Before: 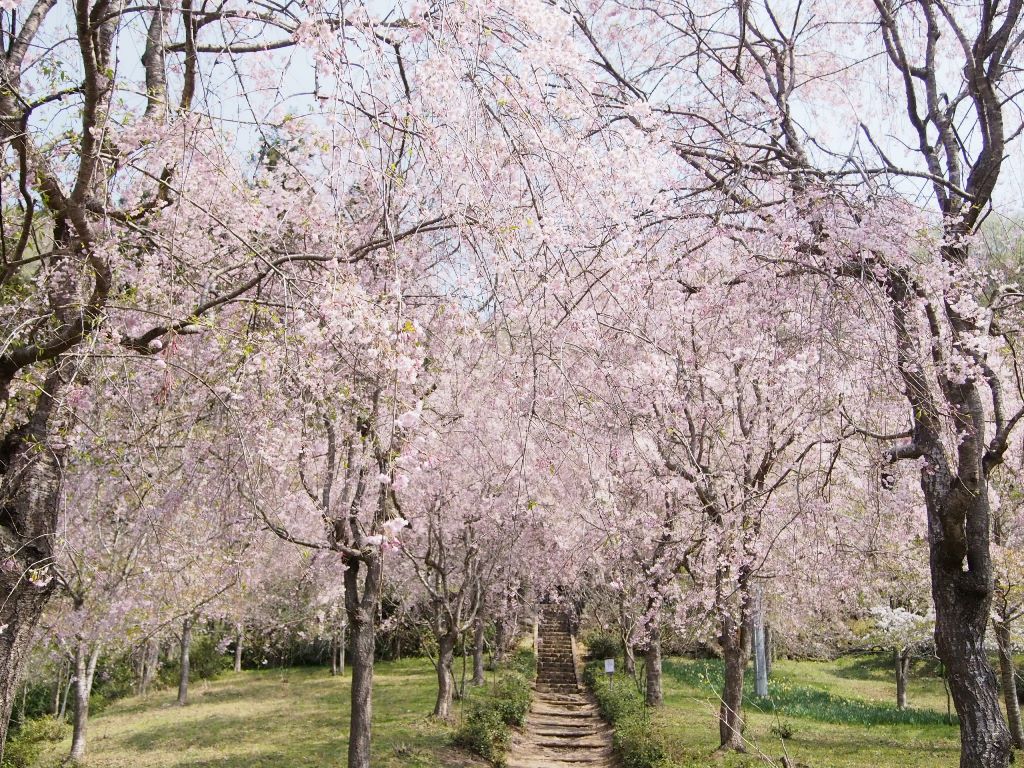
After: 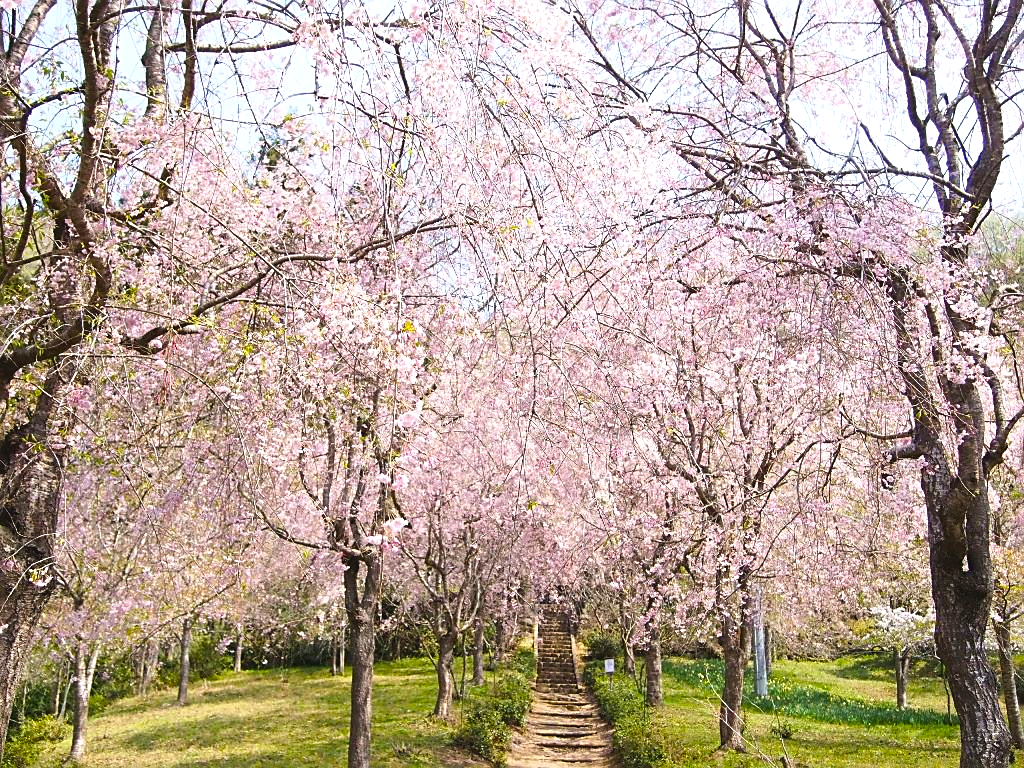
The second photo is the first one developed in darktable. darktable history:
sharpen: on, module defaults
color balance rgb: global offset › luminance 0.518%, perceptual saturation grading › global saturation -1.729%, perceptual saturation grading › highlights -7.208%, perceptual saturation grading › mid-tones 7.915%, perceptual saturation grading › shadows 5.064%, perceptual brilliance grading › highlights 9.457%, perceptual brilliance grading › mid-tones 4.565%, global vibrance 50.784%
contrast brightness saturation: saturation 0.104
